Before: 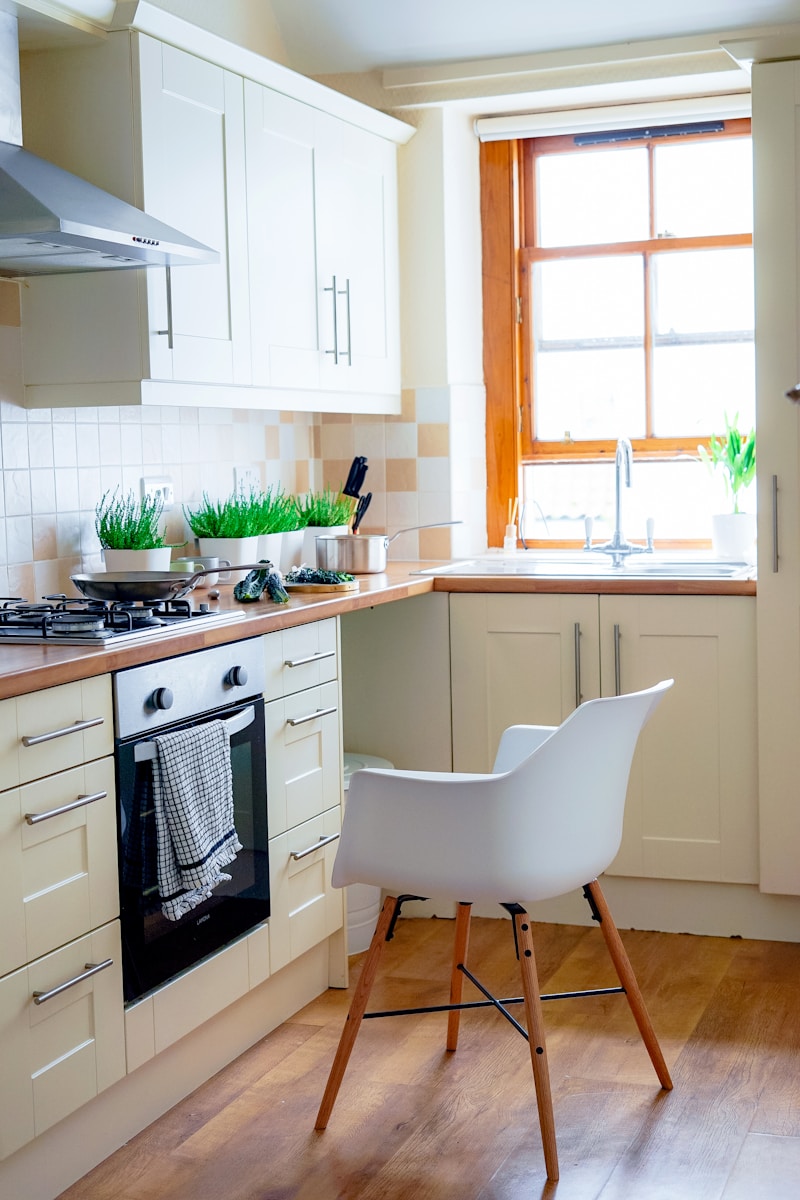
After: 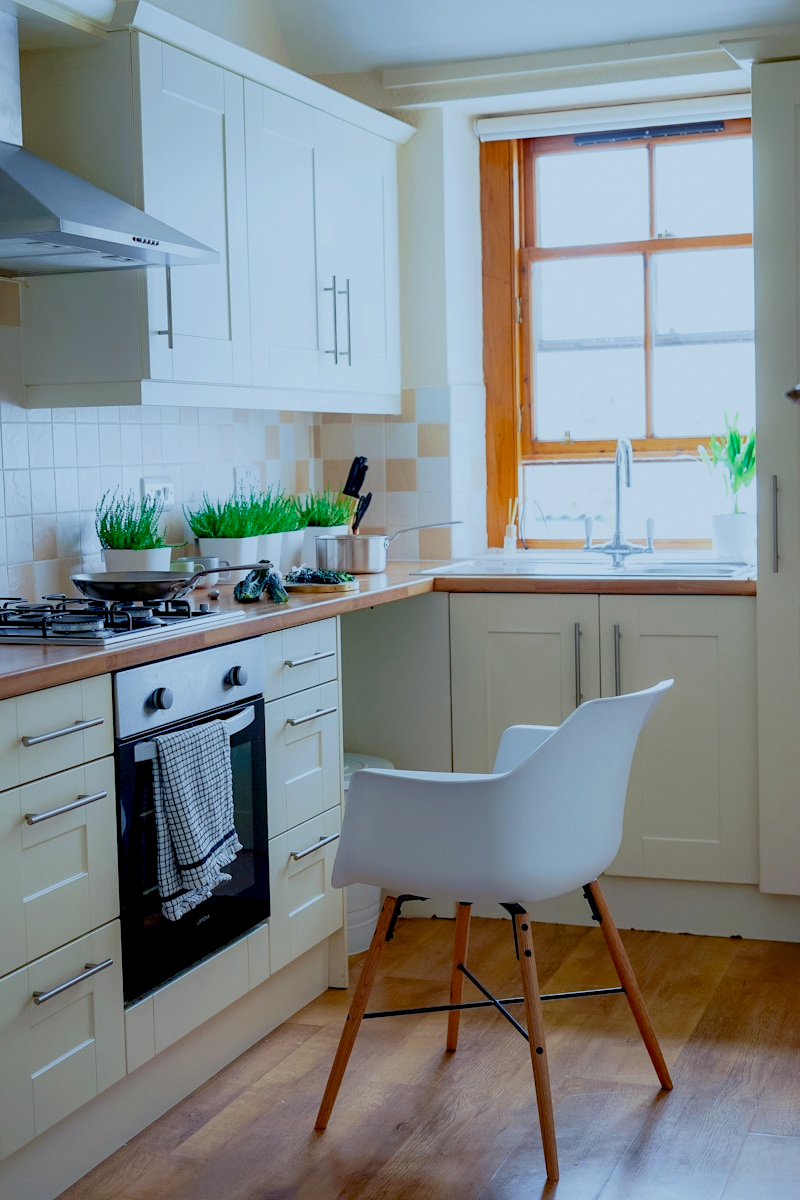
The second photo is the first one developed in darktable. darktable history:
color calibration: illuminant F (fluorescent), F source F9 (Cool White Deluxe 4150 K) – high CRI, x 0.374, y 0.373, temperature 4158.34 K
exposure: black level correction 0.009, exposure -0.637 EV, compensate highlight preservation false
